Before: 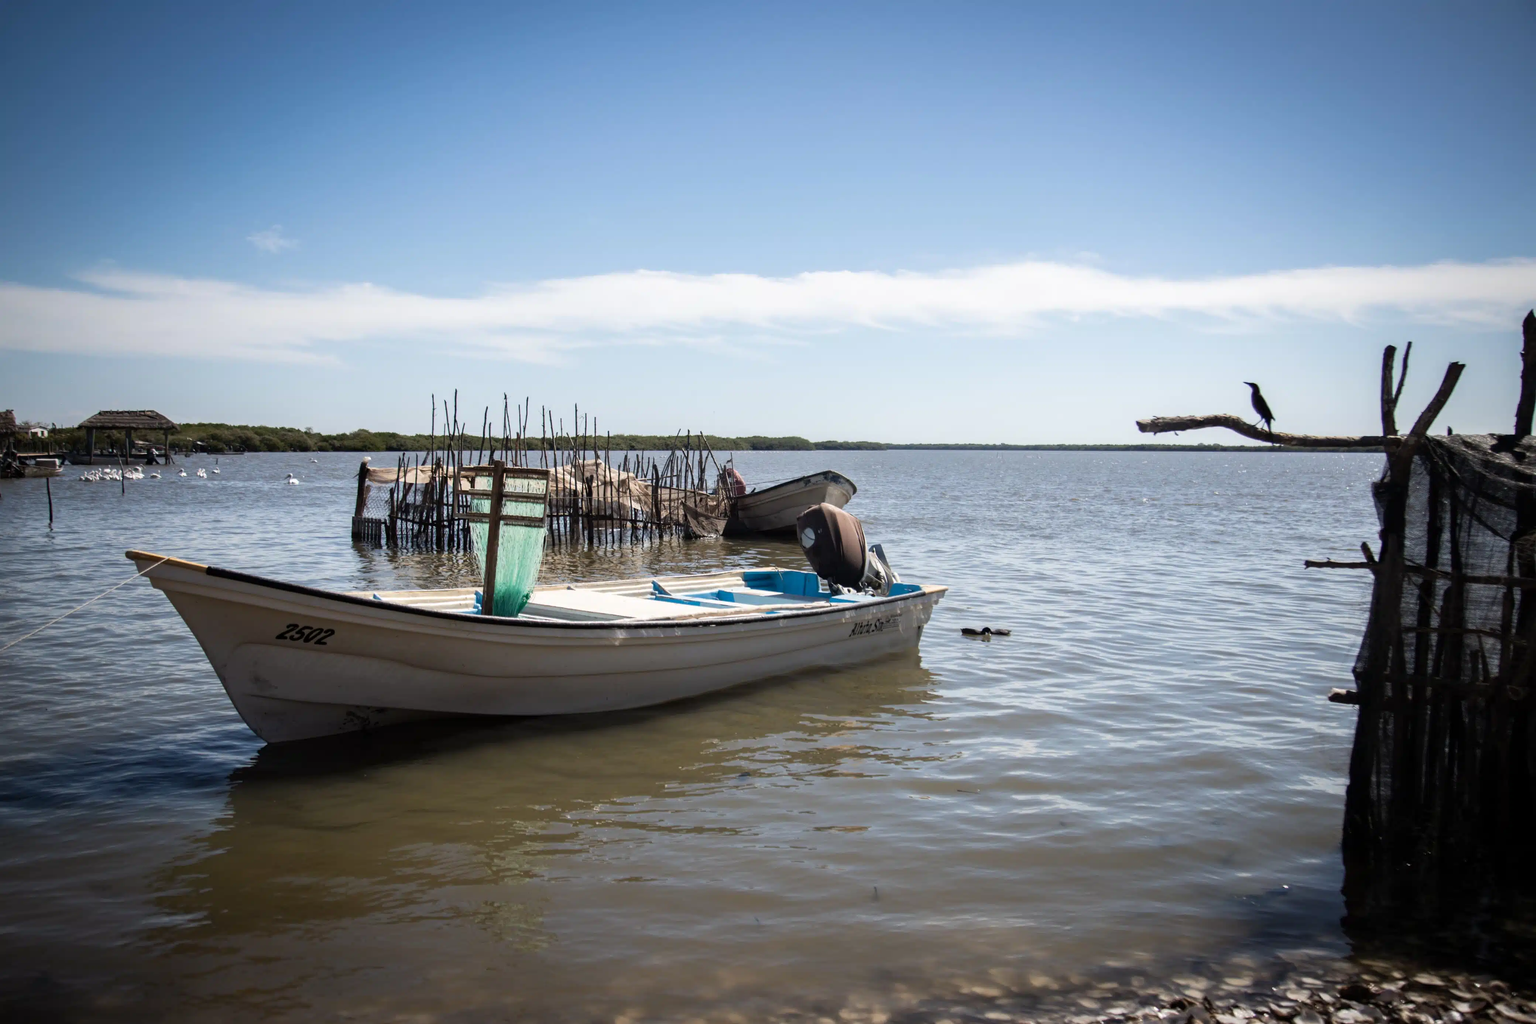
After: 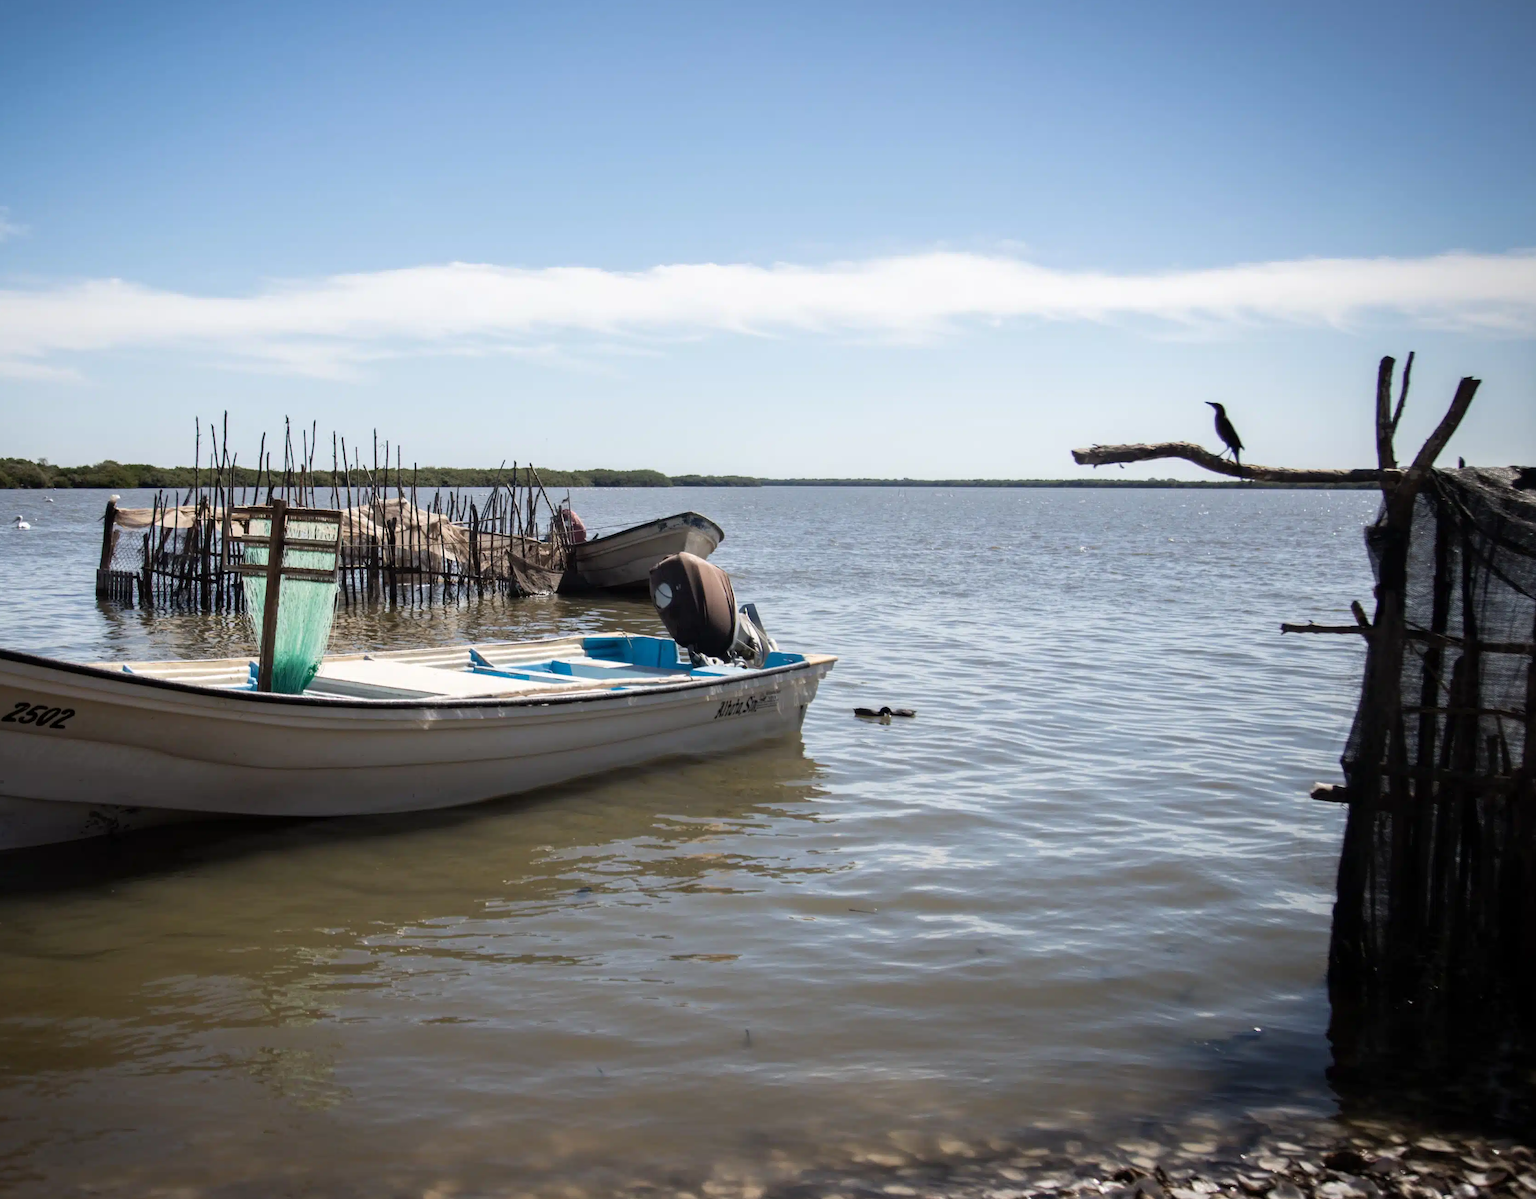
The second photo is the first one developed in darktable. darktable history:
crop and rotate: left 17.908%, top 5.804%, right 1.675%
